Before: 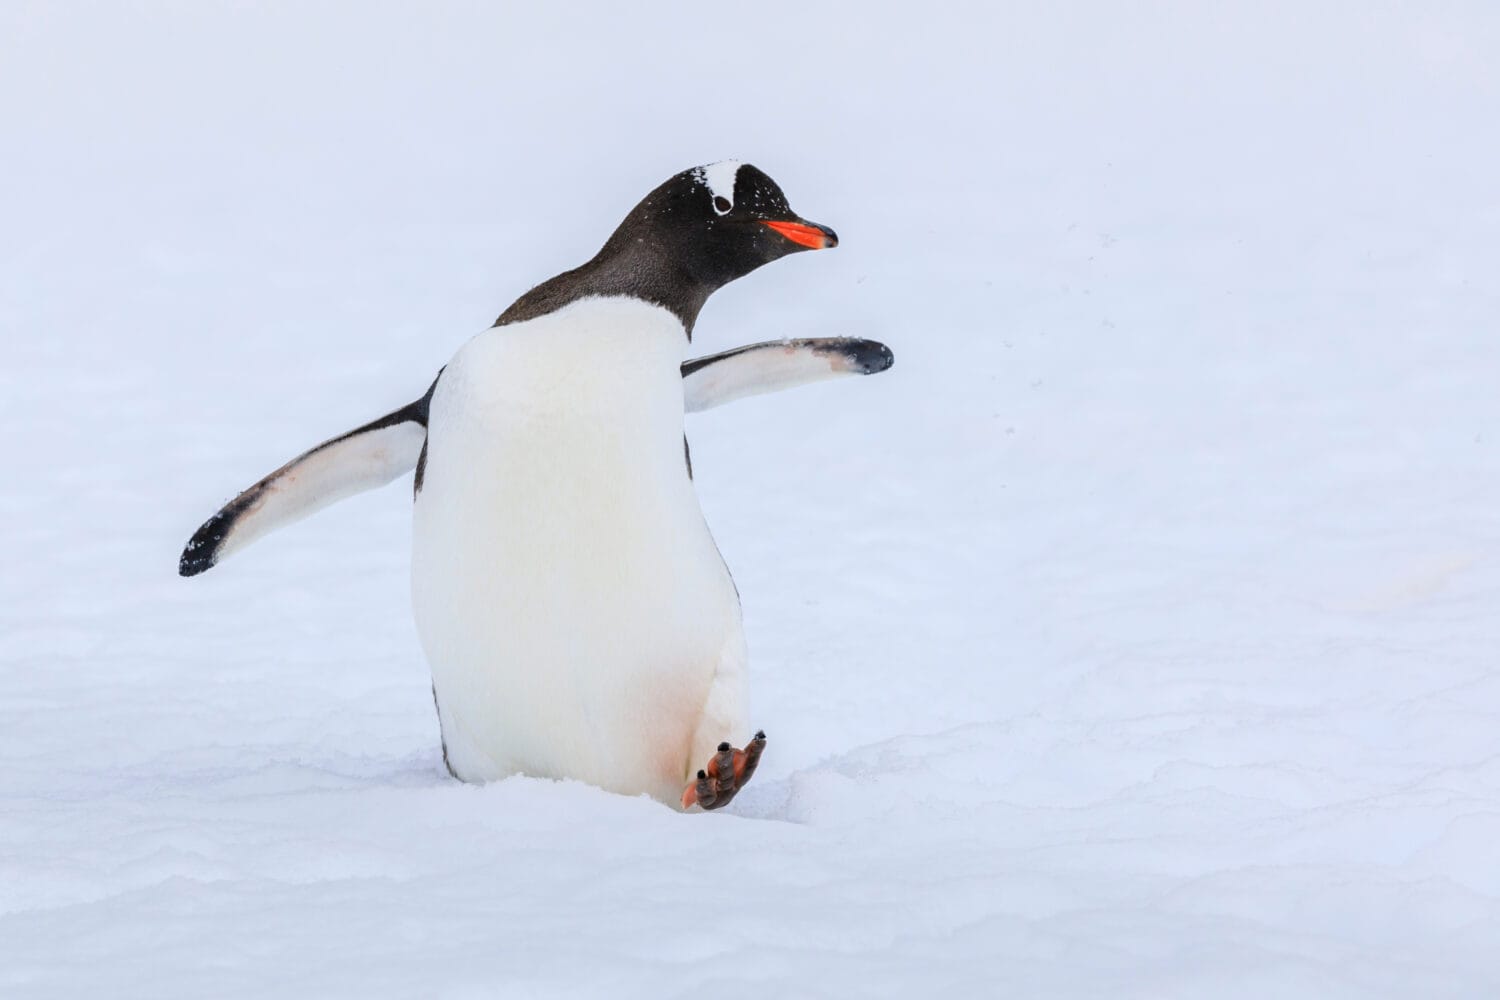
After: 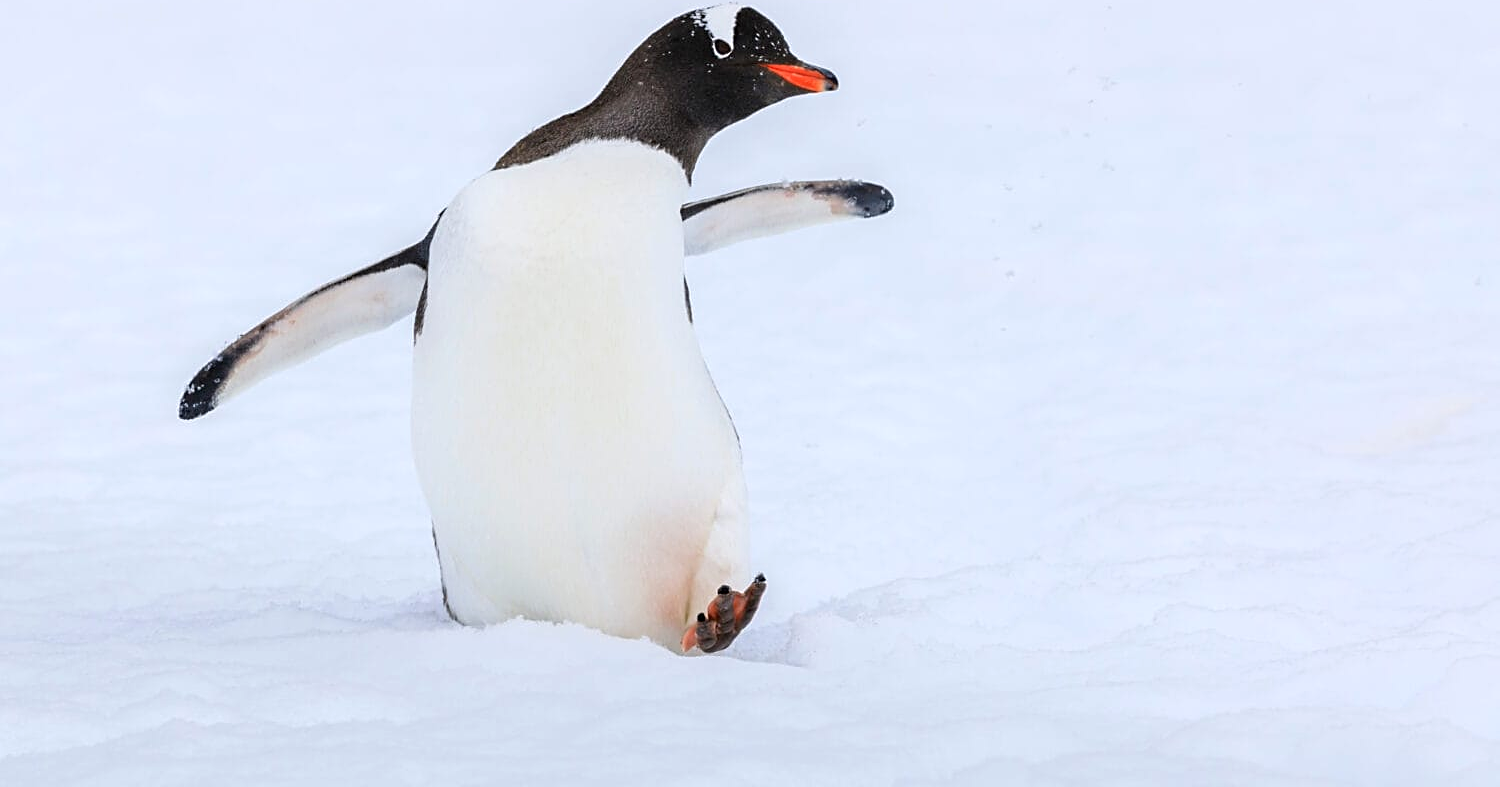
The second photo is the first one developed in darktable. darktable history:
exposure: exposure 0.127 EV, compensate highlight preservation false
sharpen: on, module defaults
crop and rotate: top 15.774%, bottom 5.506%
